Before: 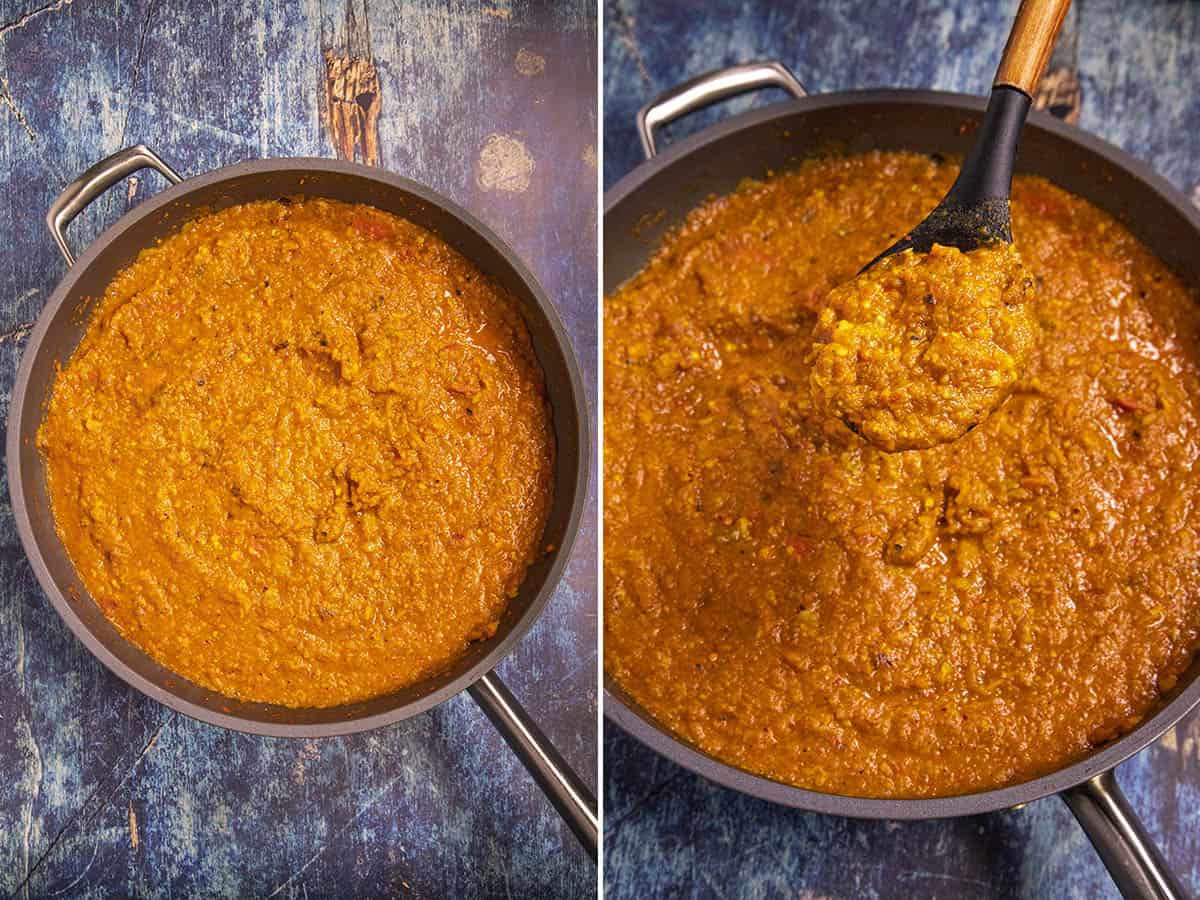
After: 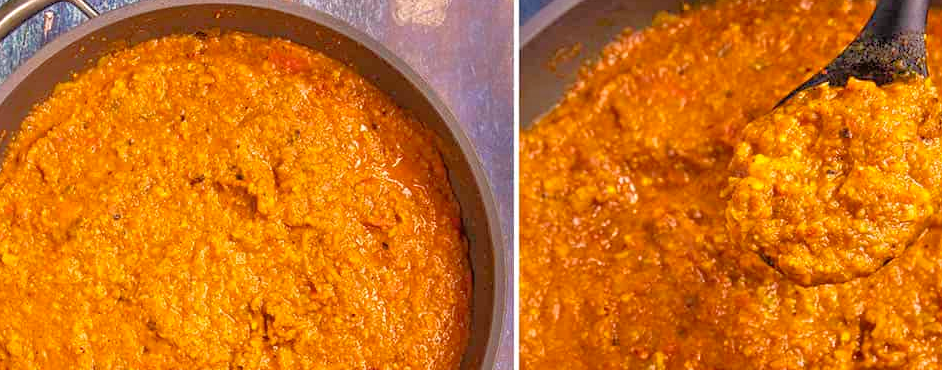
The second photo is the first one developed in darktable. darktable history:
crop: left 7.073%, top 18.509%, right 14.376%, bottom 40.333%
tone equalizer: -7 EV 0.143 EV, -6 EV 0.597 EV, -5 EV 1.13 EV, -4 EV 1.31 EV, -3 EV 1.14 EV, -2 EV 0.6 EV, -1 EV 0.152 EV
